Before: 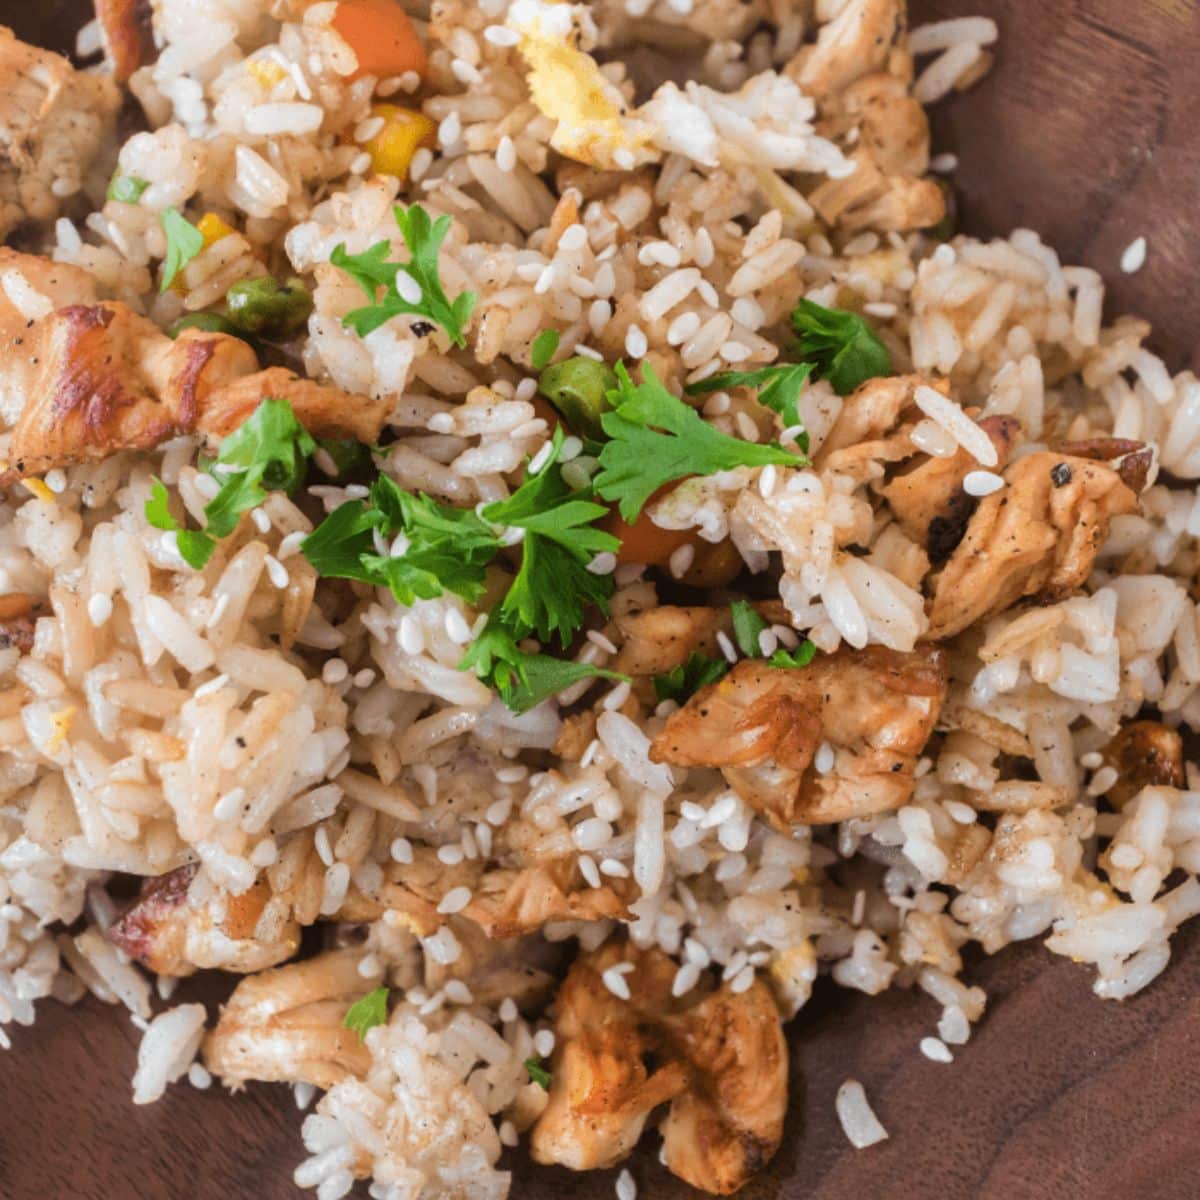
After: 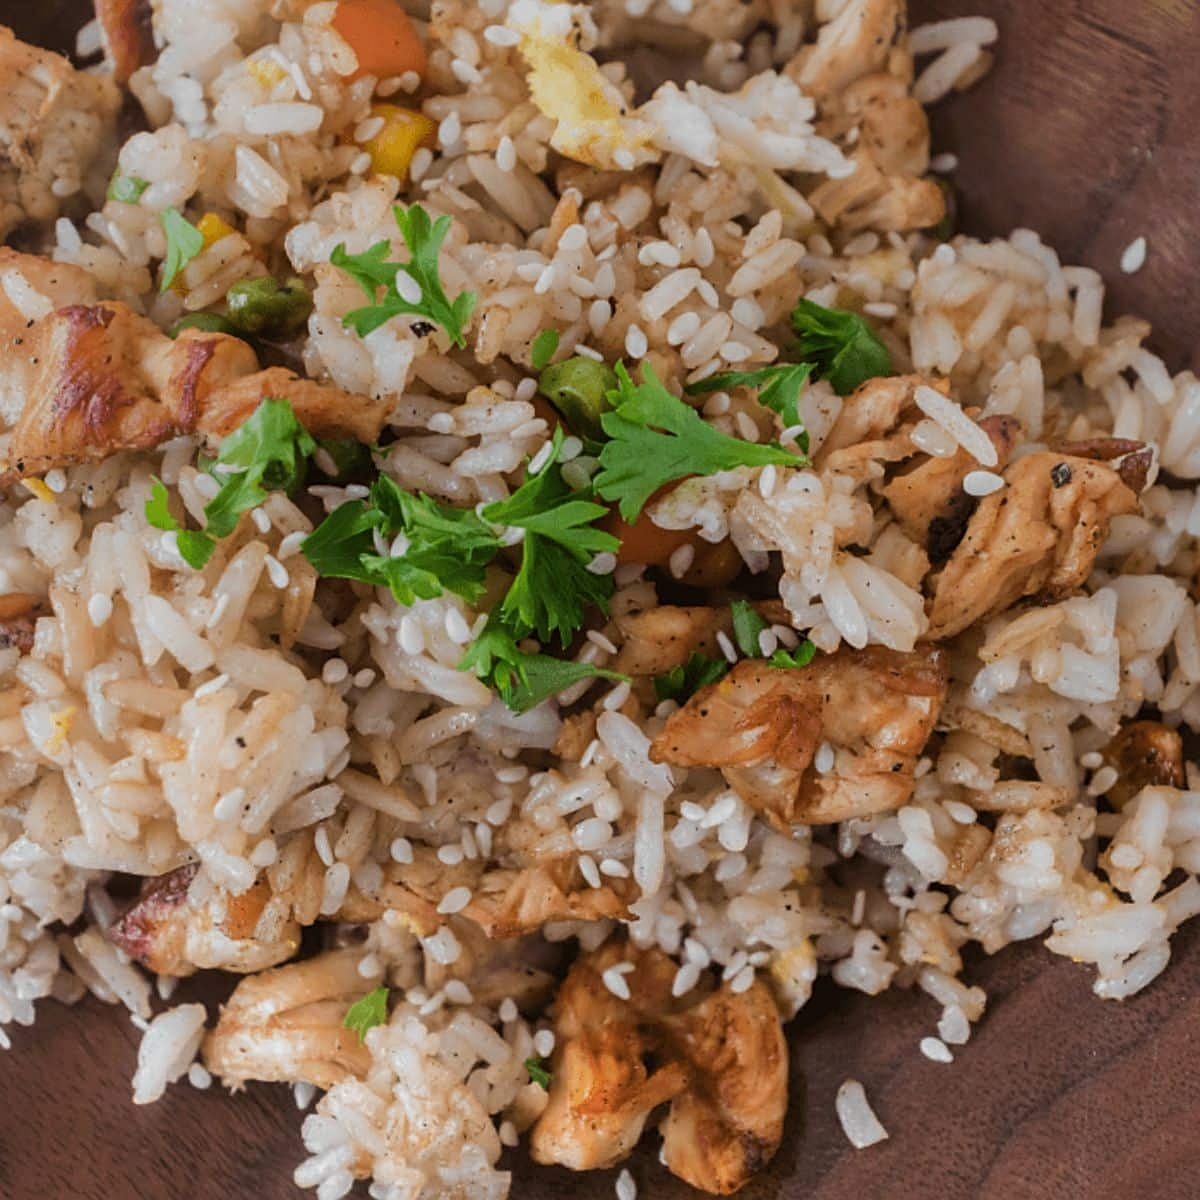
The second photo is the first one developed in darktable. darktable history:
sharpen: on, module defaults
graduated density: rotation 5.63°, offset 76.9
